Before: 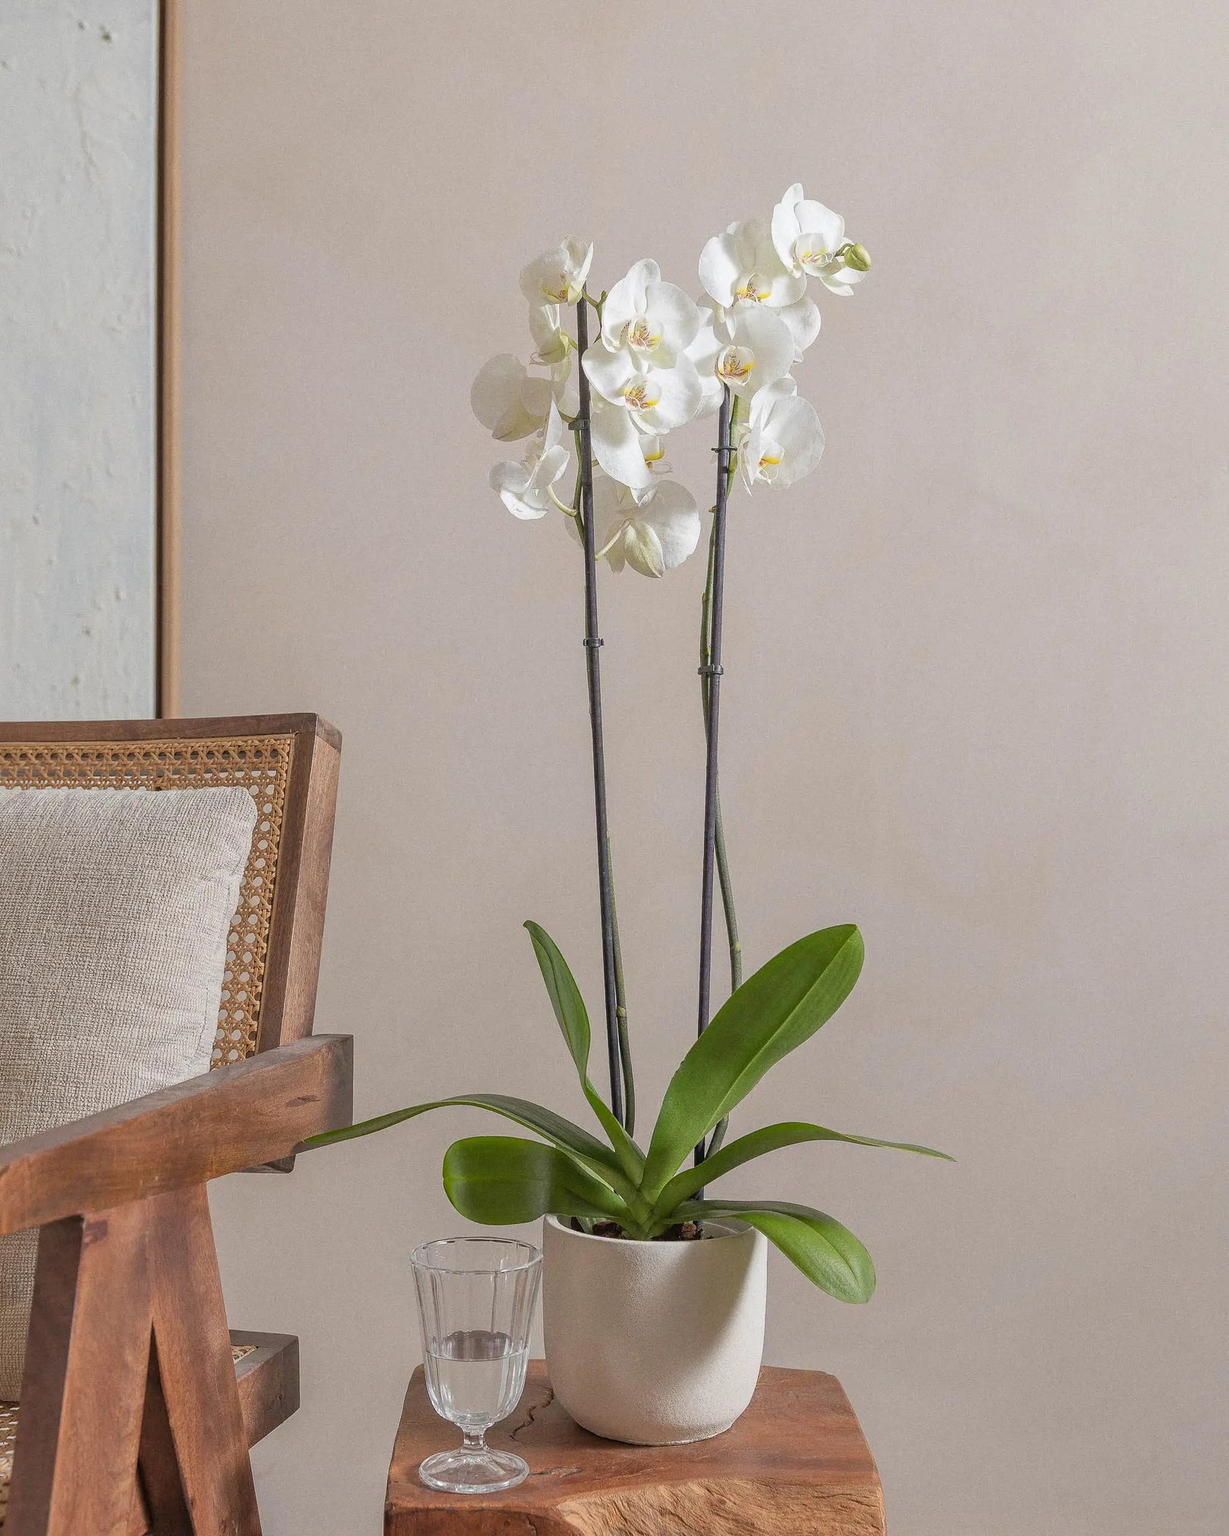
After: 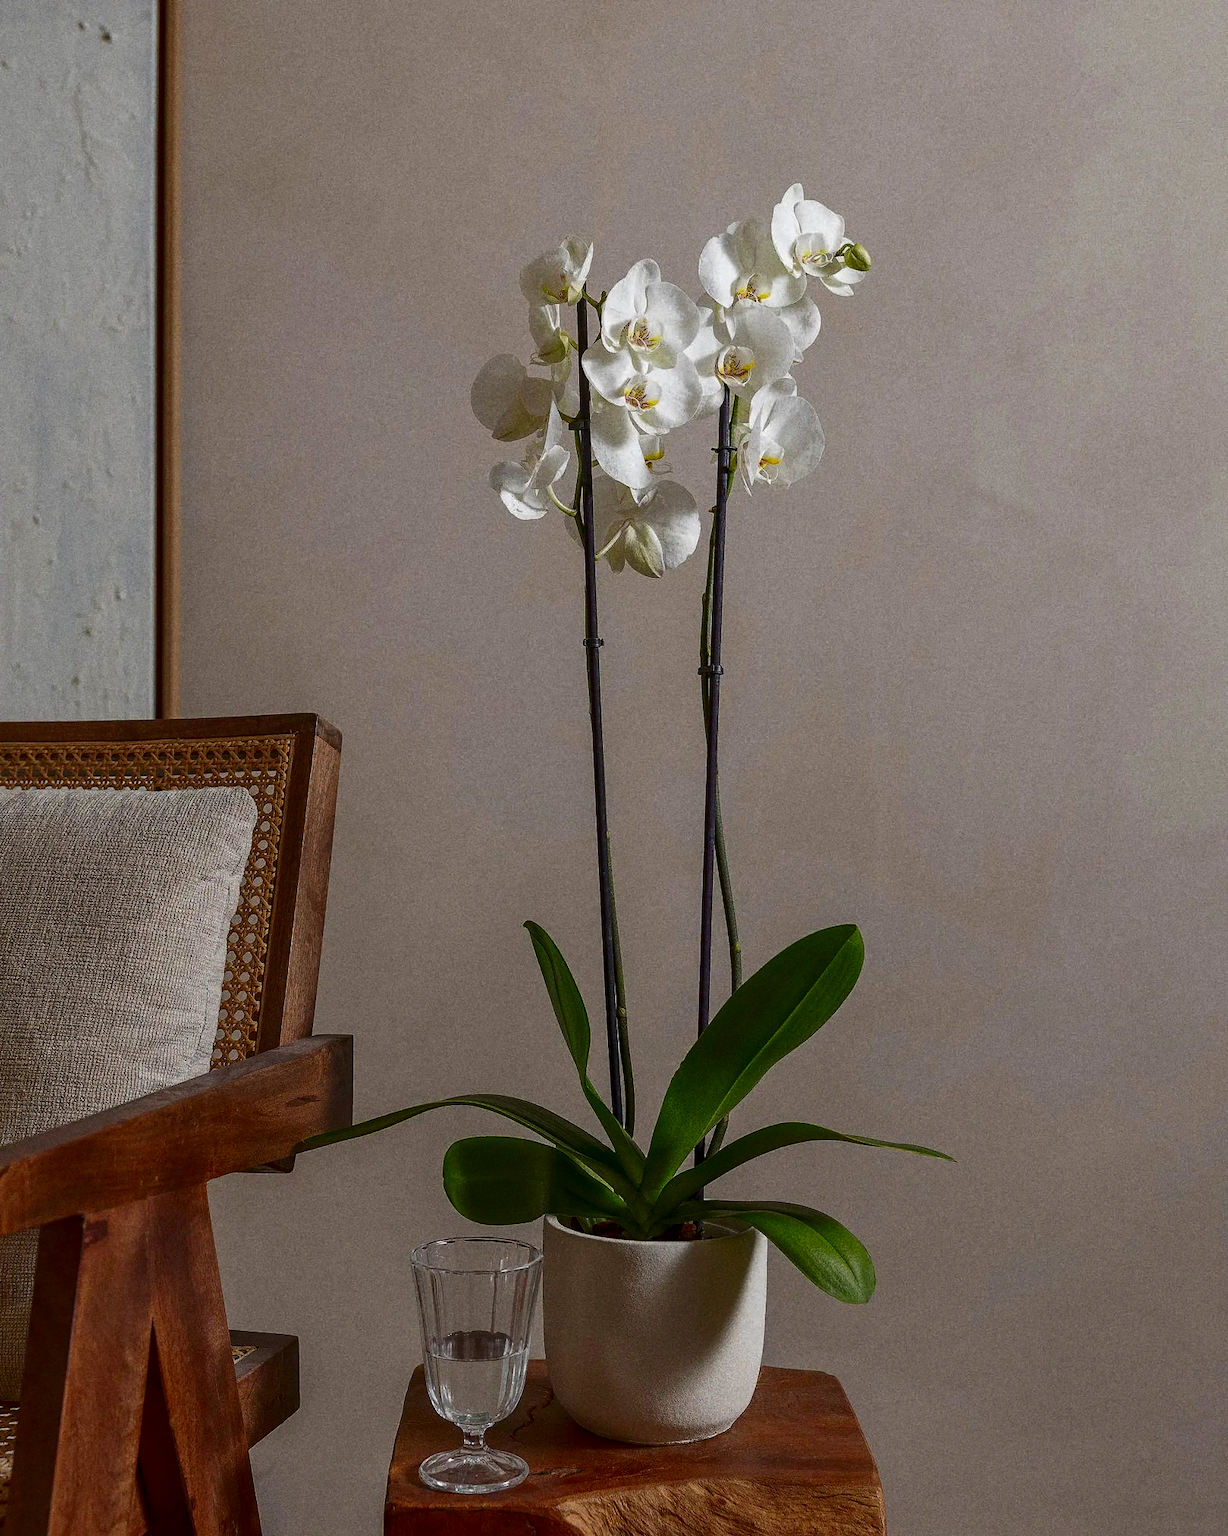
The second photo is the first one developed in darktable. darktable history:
contrast brightness saturation: contrast 0.09, brightness -0.59, saturation 0.17
grain: on, module defaults
